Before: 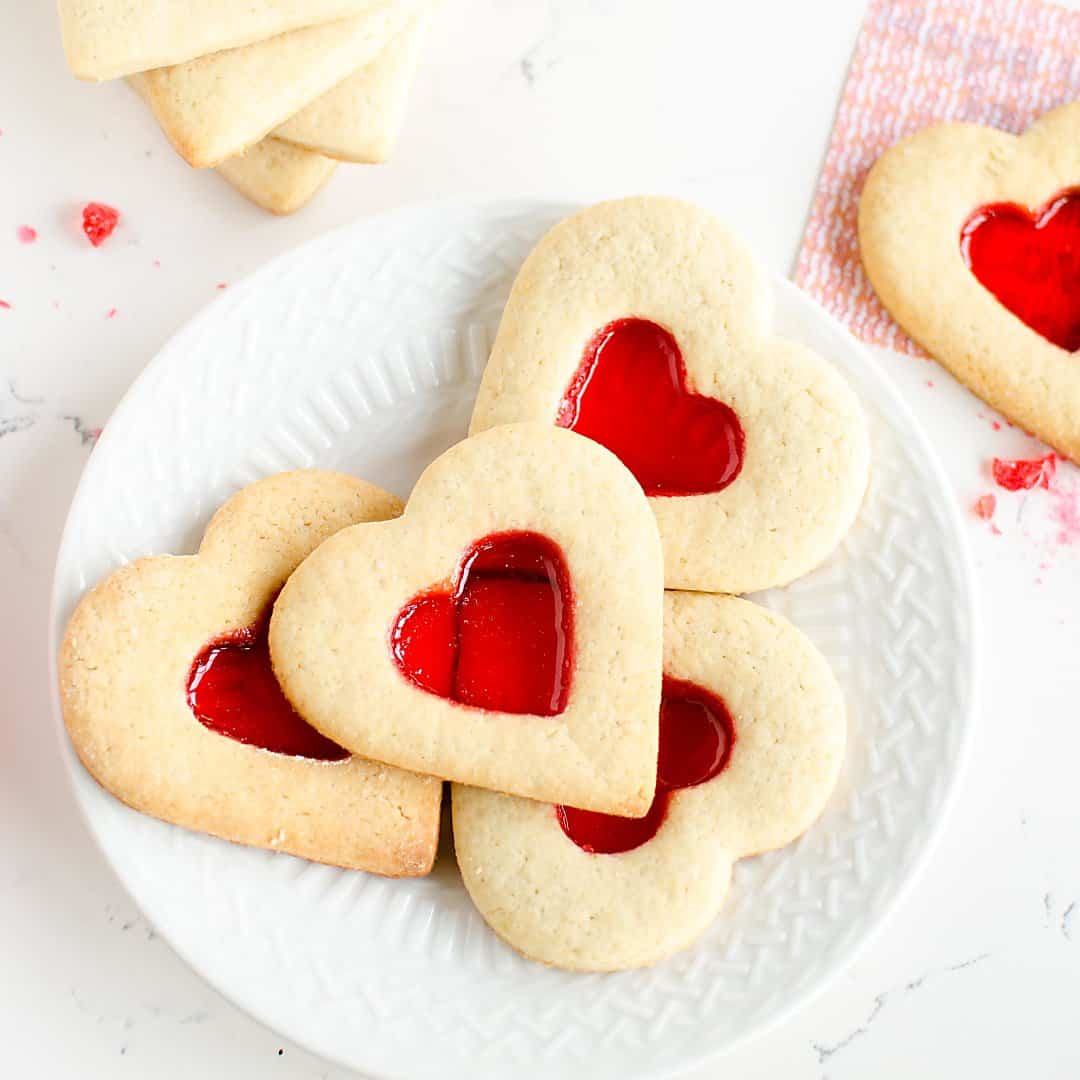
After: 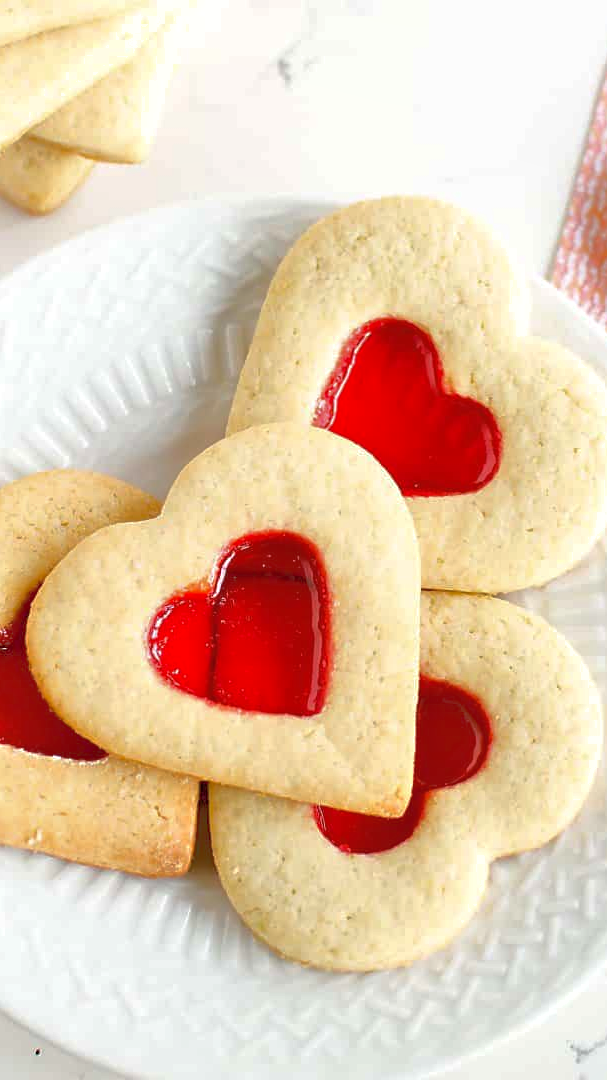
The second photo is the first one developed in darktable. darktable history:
shadows and highlights: on, module defaults
tone equalizer: -8 EV -0.528 EV, -7 EV -0.319 EV, -6 EV -0.083 EV, -5 EV 0.413 EV, -4 EV 0.985 EV, -3 EV 0.791 EV, -2 EV -0.01 EV, -1 EV 0.14 EV, +0 EV -0.012 EV, smoothing 1
crop and rotate: left 22.516%, right 21.234%
levels: levels [0, 0.492, 0.984]
